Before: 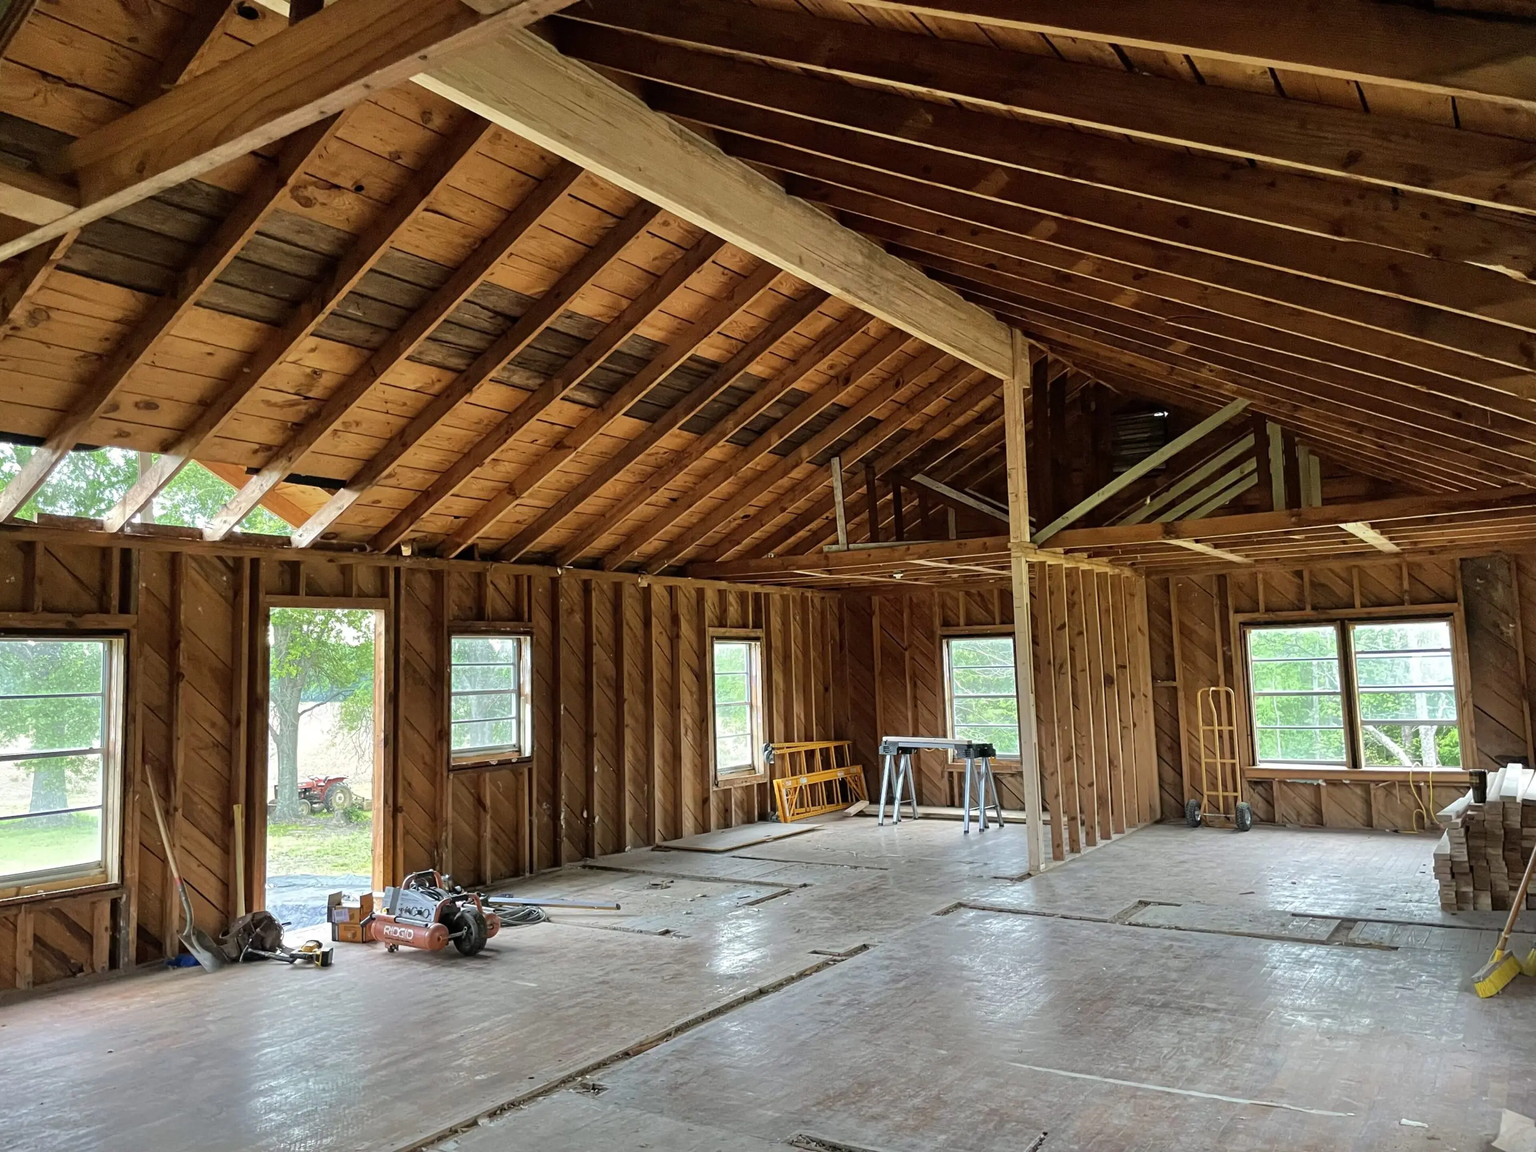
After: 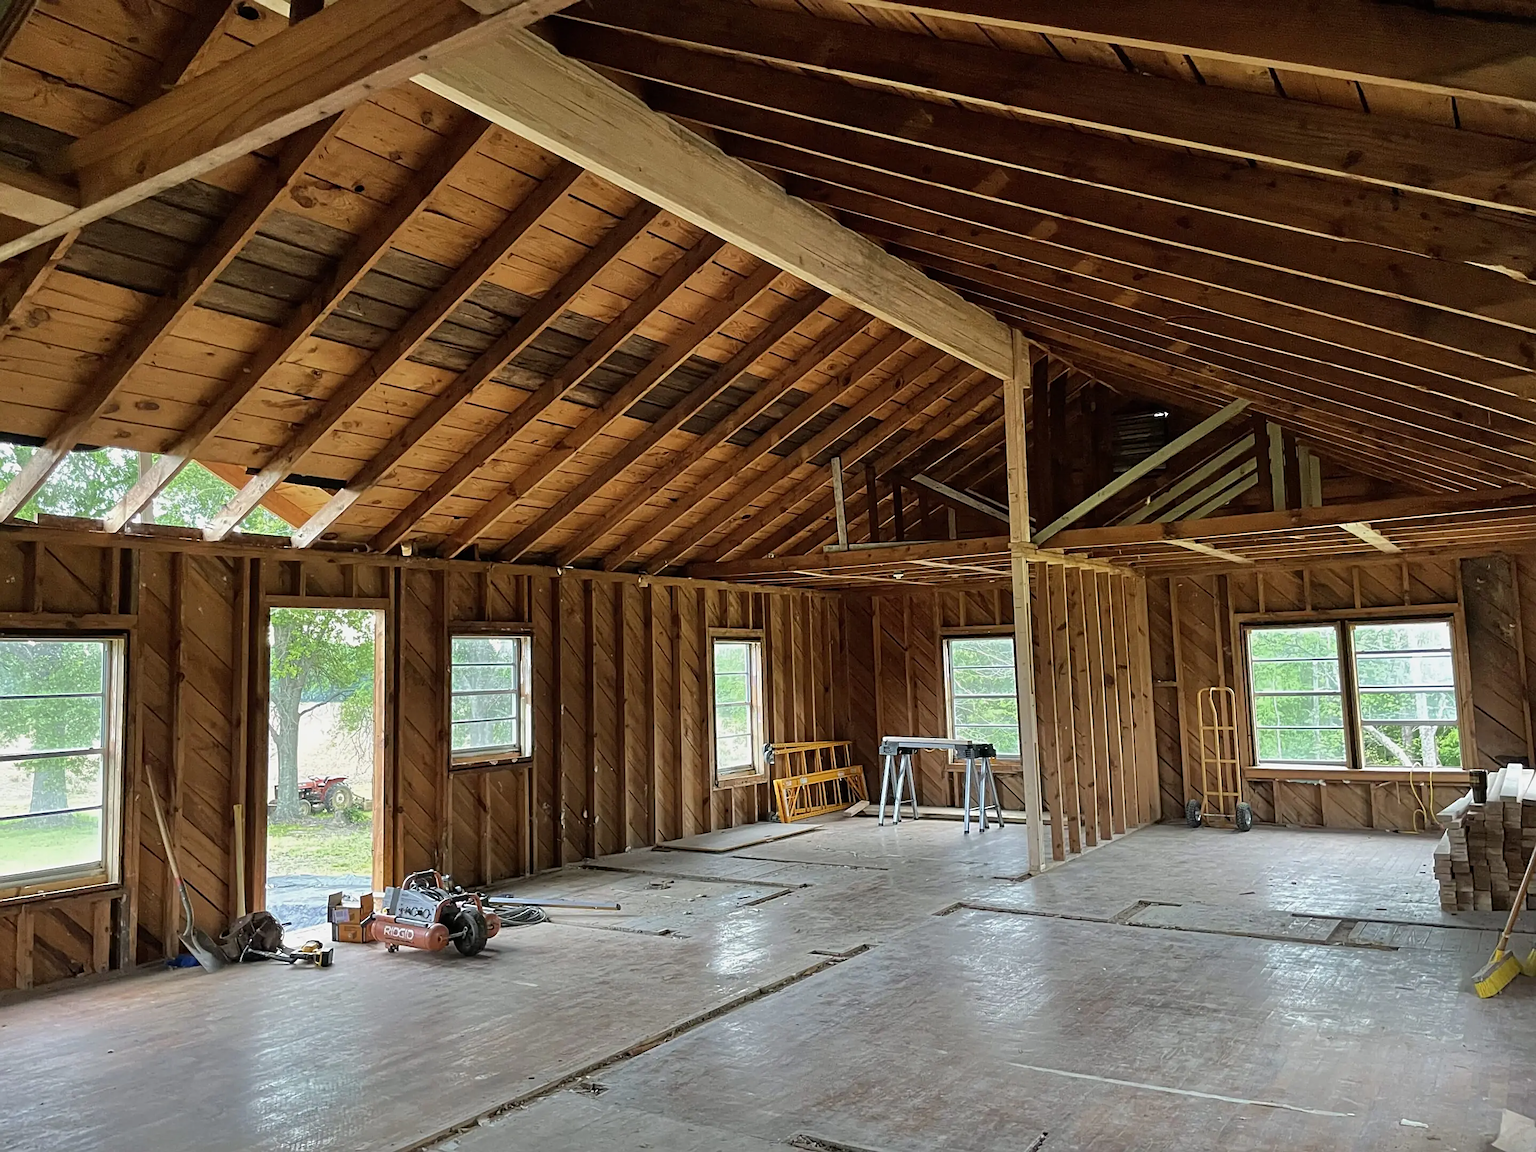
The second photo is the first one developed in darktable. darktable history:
exposure: exposure -0.157 EV, compensate highlight preservation false
sharpen: on, module defaults
